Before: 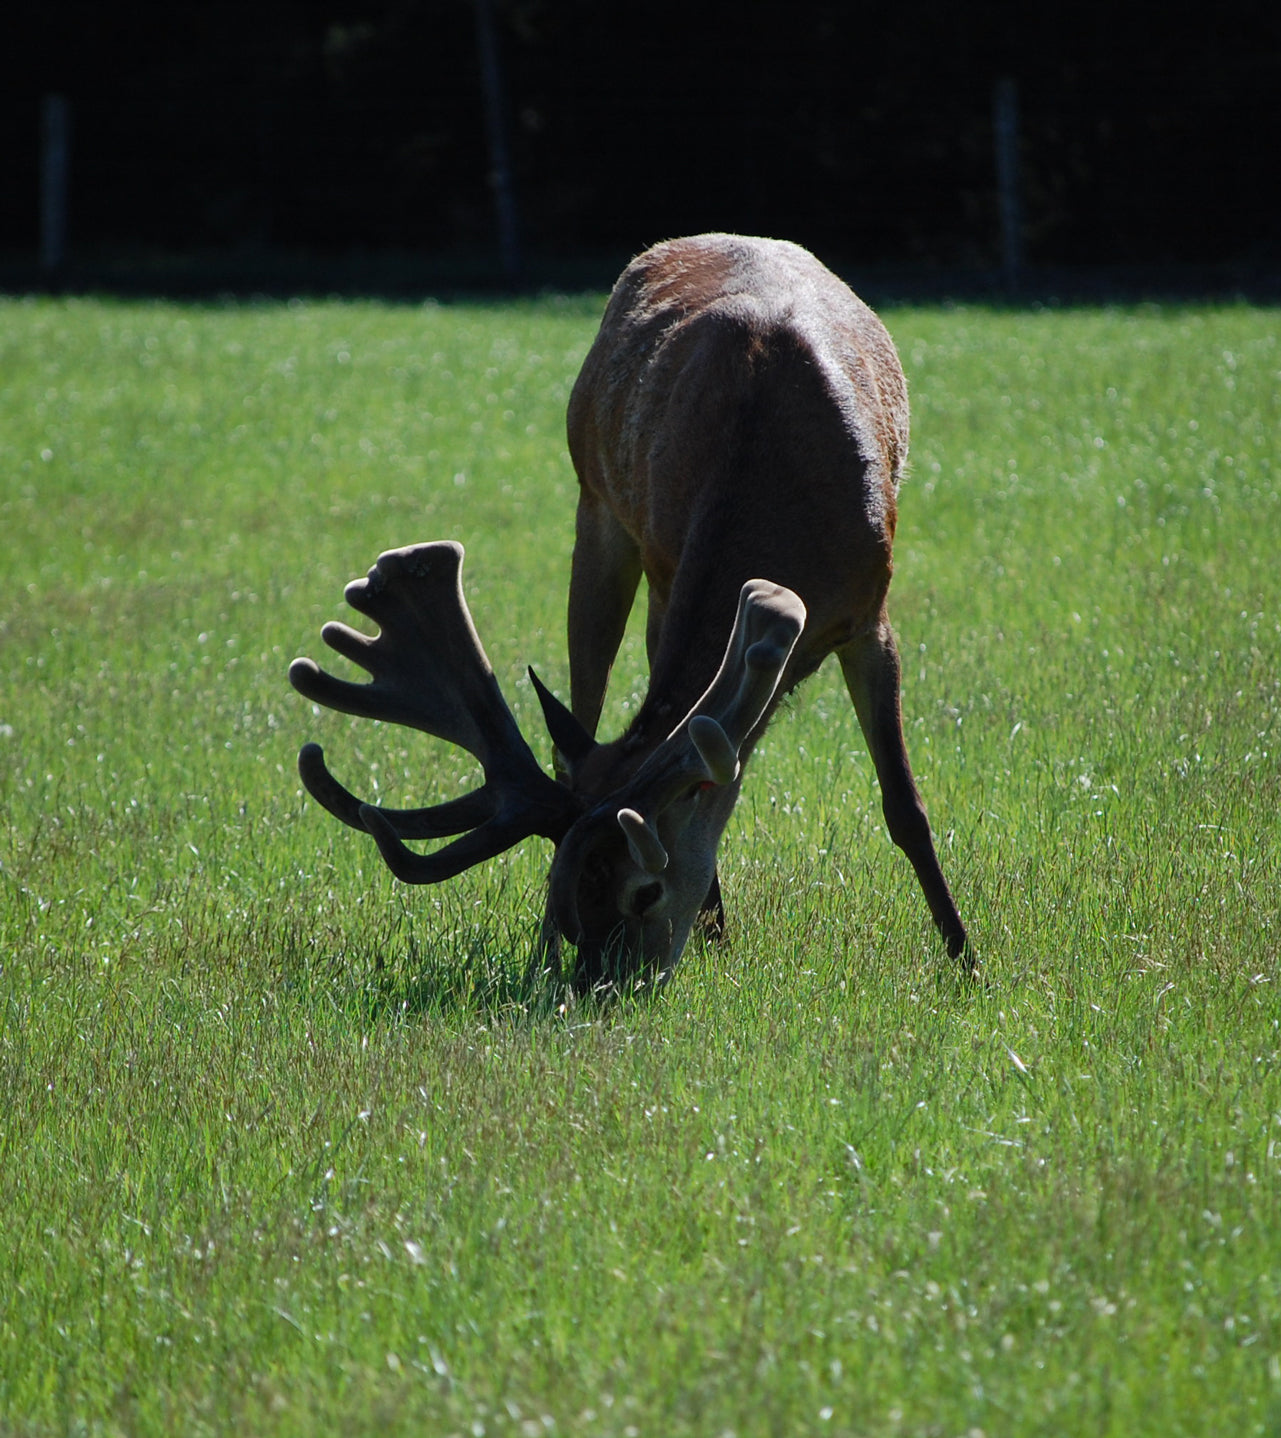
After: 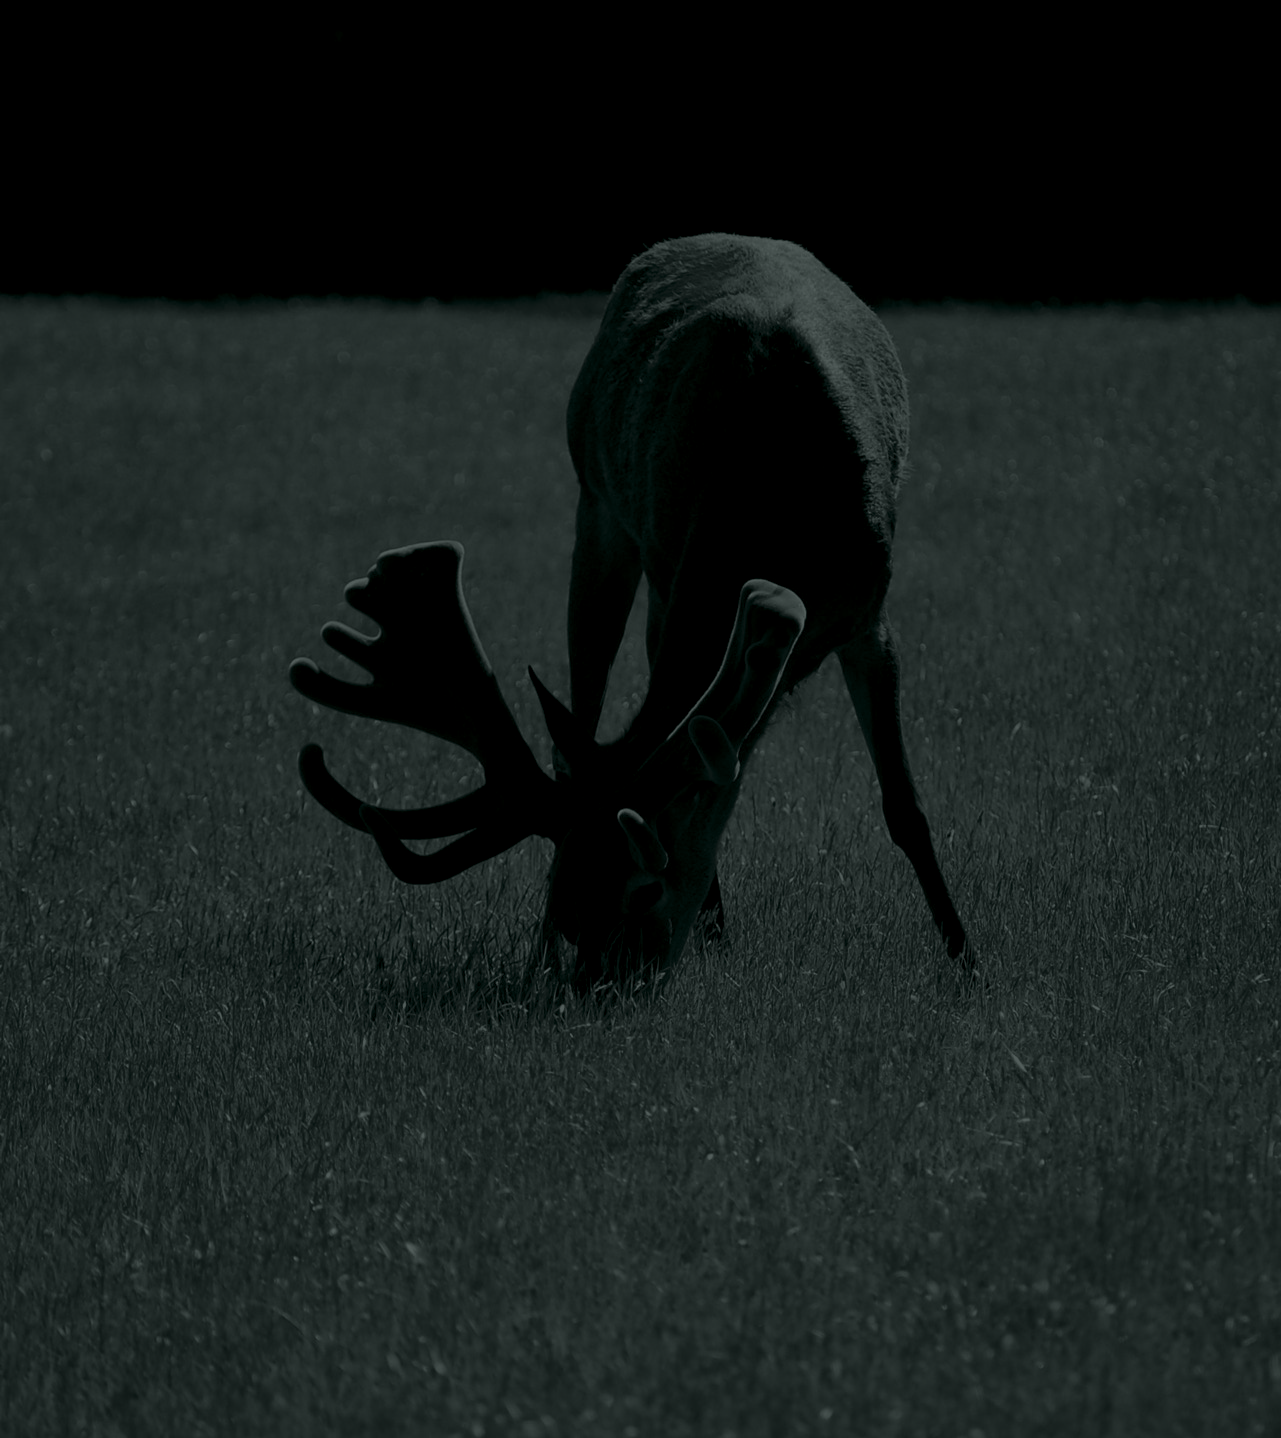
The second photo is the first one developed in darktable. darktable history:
color correction: highlights a* 15.46, highlights b* -20.56
color balance: output saturation 120%
rgb curve: curves: ch0 [(0, 0) (0.072, 0.166) (0.217, 0.293) (0.414, 0.42) (1, 1)], compensate middle gray true, preserve colors basic power
colorize: hue 90°, saturation 19%, lightness 1.59%, version 1
